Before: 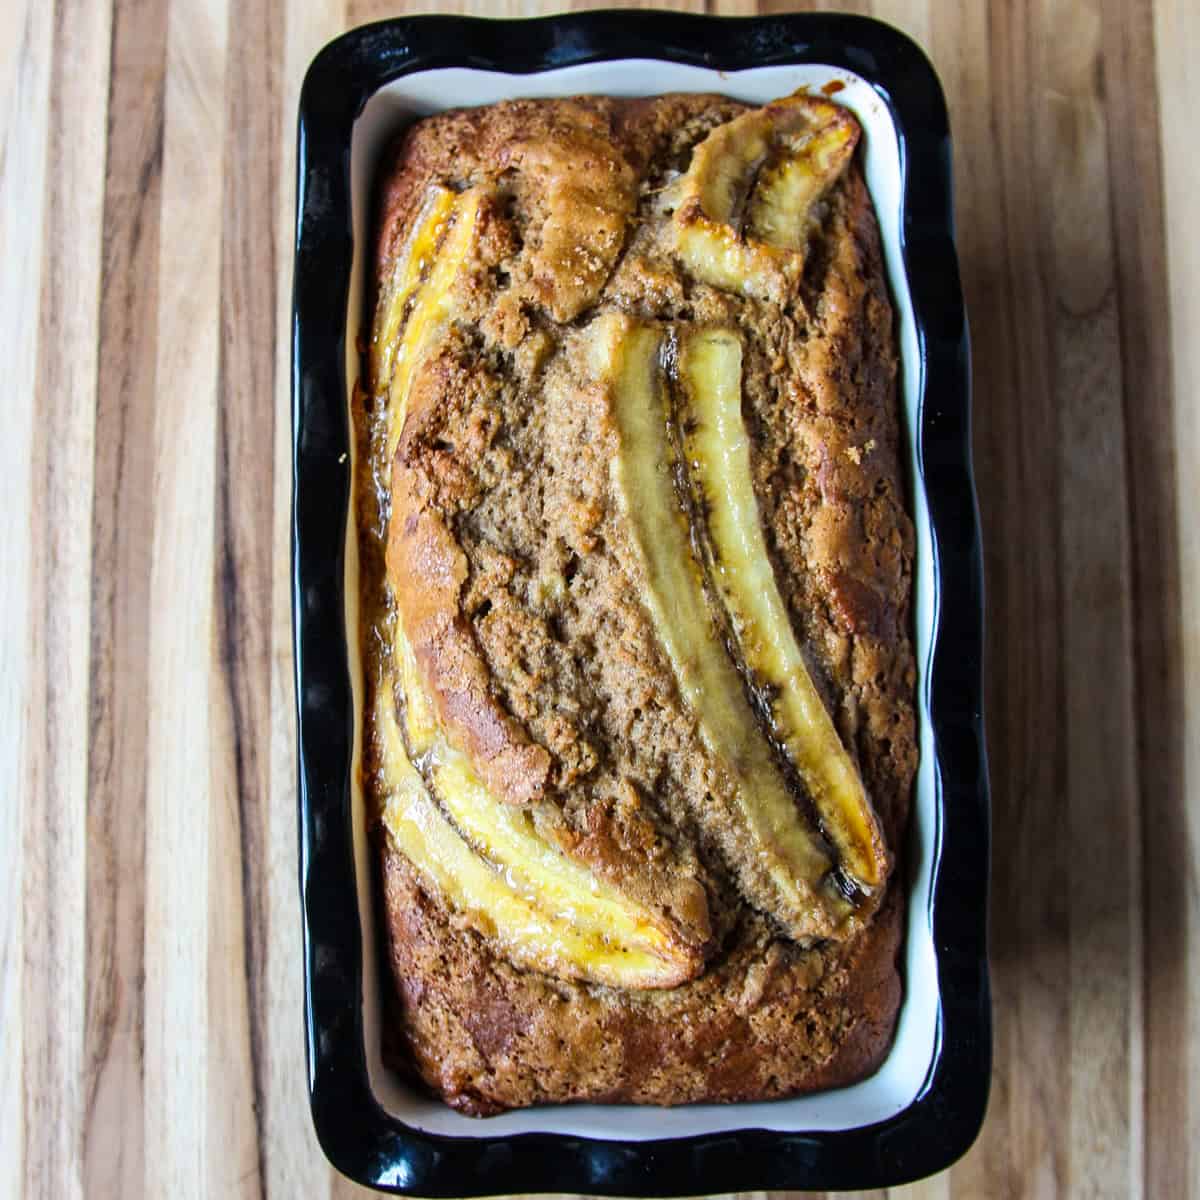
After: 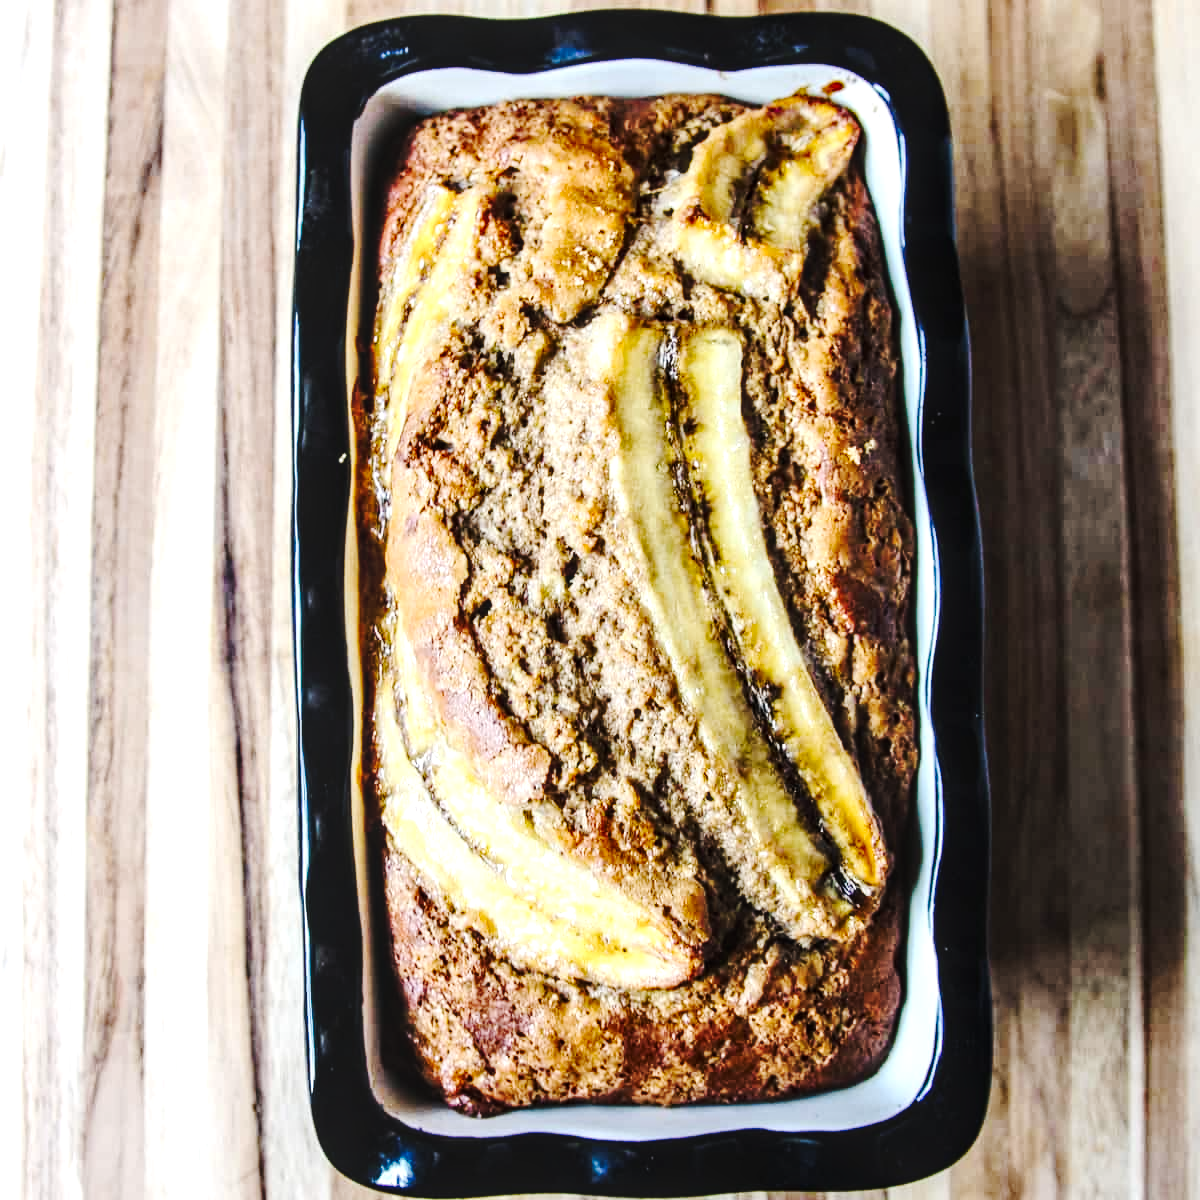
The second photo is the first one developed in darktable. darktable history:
tone curve: curves: ch0 [(0, 0) (0.21, 0.21) (0.43, 0.586) (0.65, 0.793) (1, 1)]; ch1 [(0, 0) (0.382, 0.447) (0.492, 0.484) (0.544, 0.547) (0.583, 0.578) (0.599, 0.595) (0.67, 0.673) (1, 1)]; ch2 [(0, 0) (0.411, 0.382) (0.492, 0.5) (0.531, 0.534) (0.56, 0.573) (0.599, 0.602) (0.696, 0.693) (1, 1)], preserve colors none
local contrast: on, module defaults
tone equalizer: -8 EV -0.766 EV, -7 EV -0.7 EV, -6 EV -0.628 EV, -5 EV -0.408 EV, -3 EV 0.367 EV, -2 EV 0.6 EV, -1 EV 0.691 EV, +0 EV 0.727 EV, edges refinement/feathering 500, mask exposure compensation -1.26 EV, preserve details no
